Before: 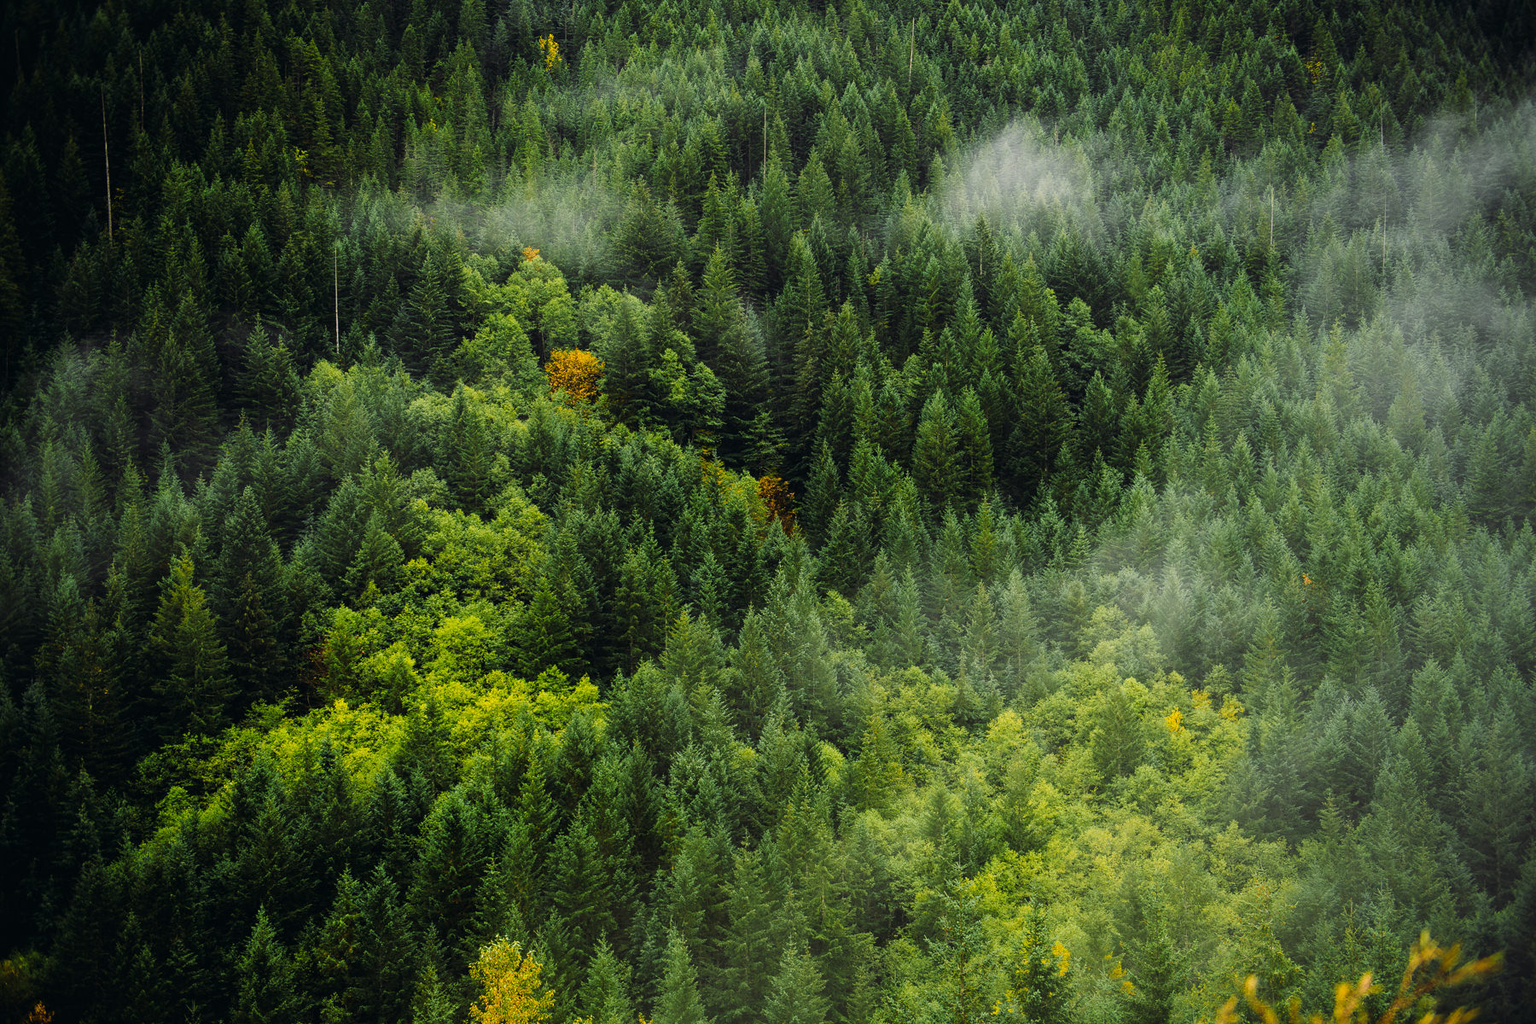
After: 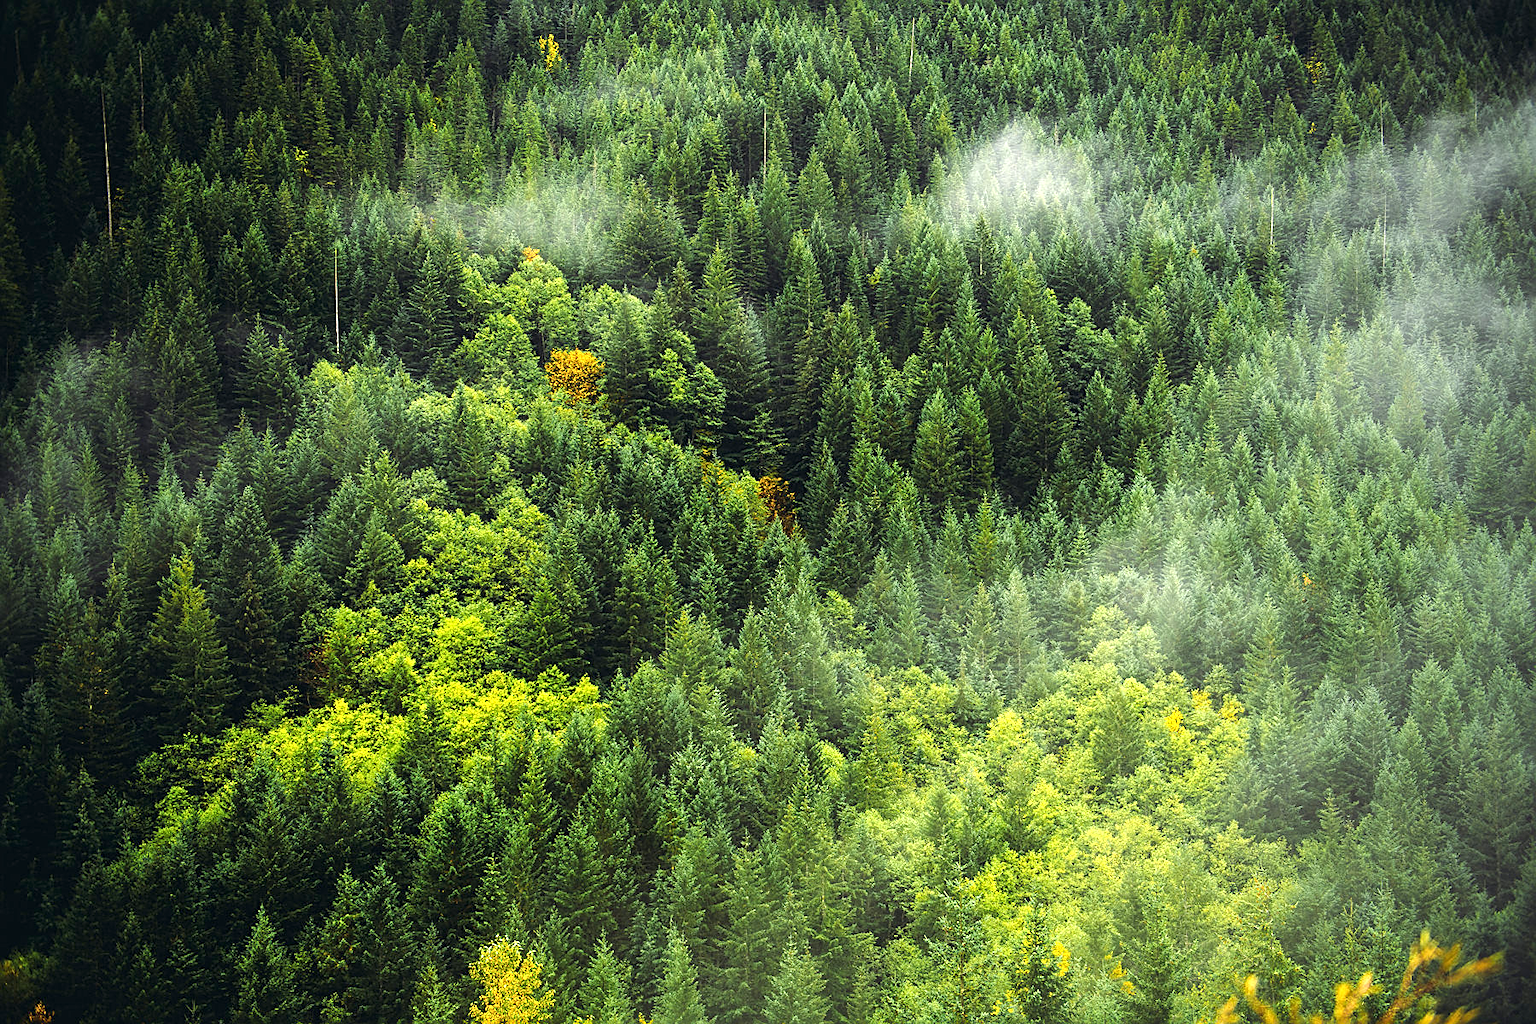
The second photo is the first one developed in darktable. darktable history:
sharpen: on, module defaults
exposure: black level correction 0, exposure 1 EV, compensate exposure bias true, compensate highlight preservation false
